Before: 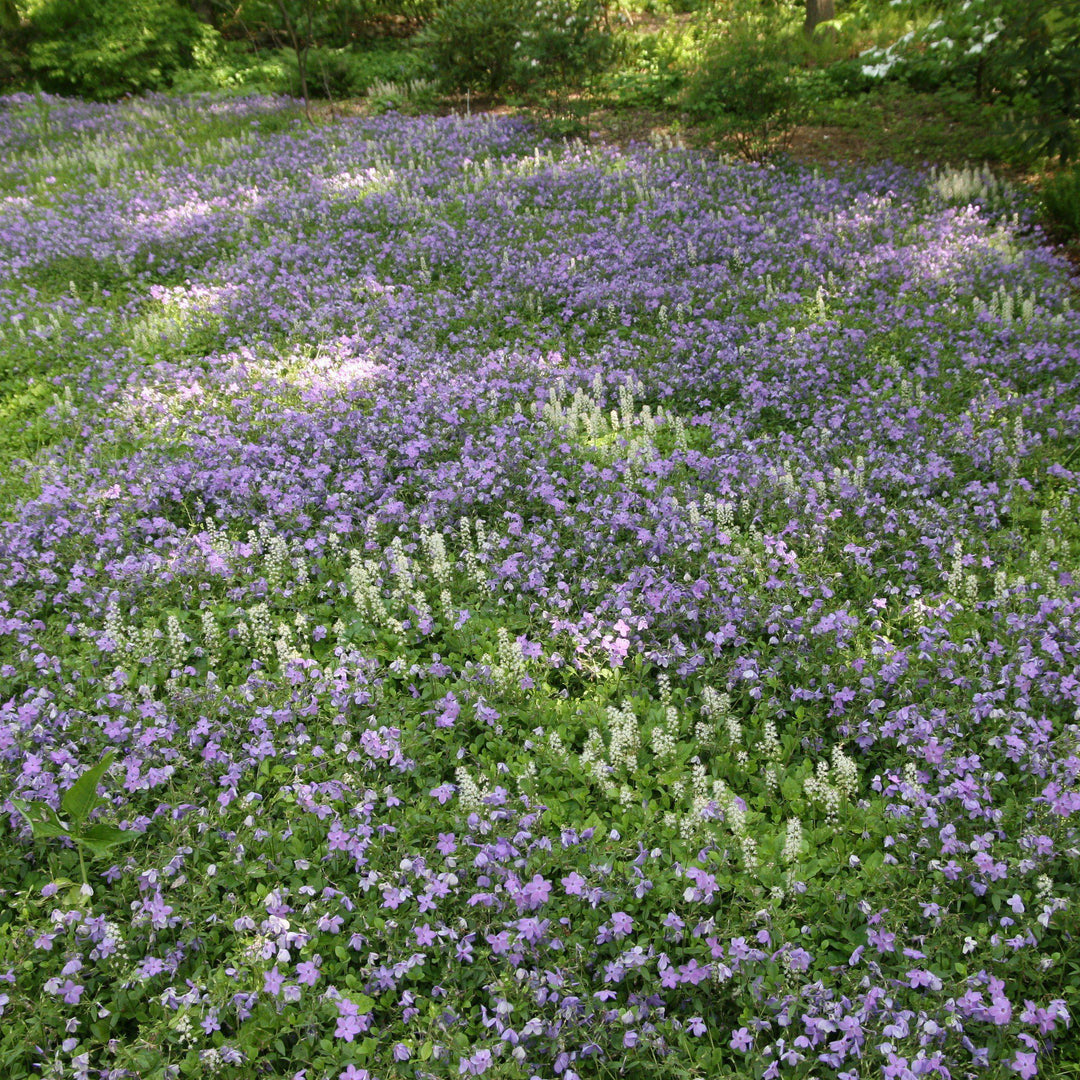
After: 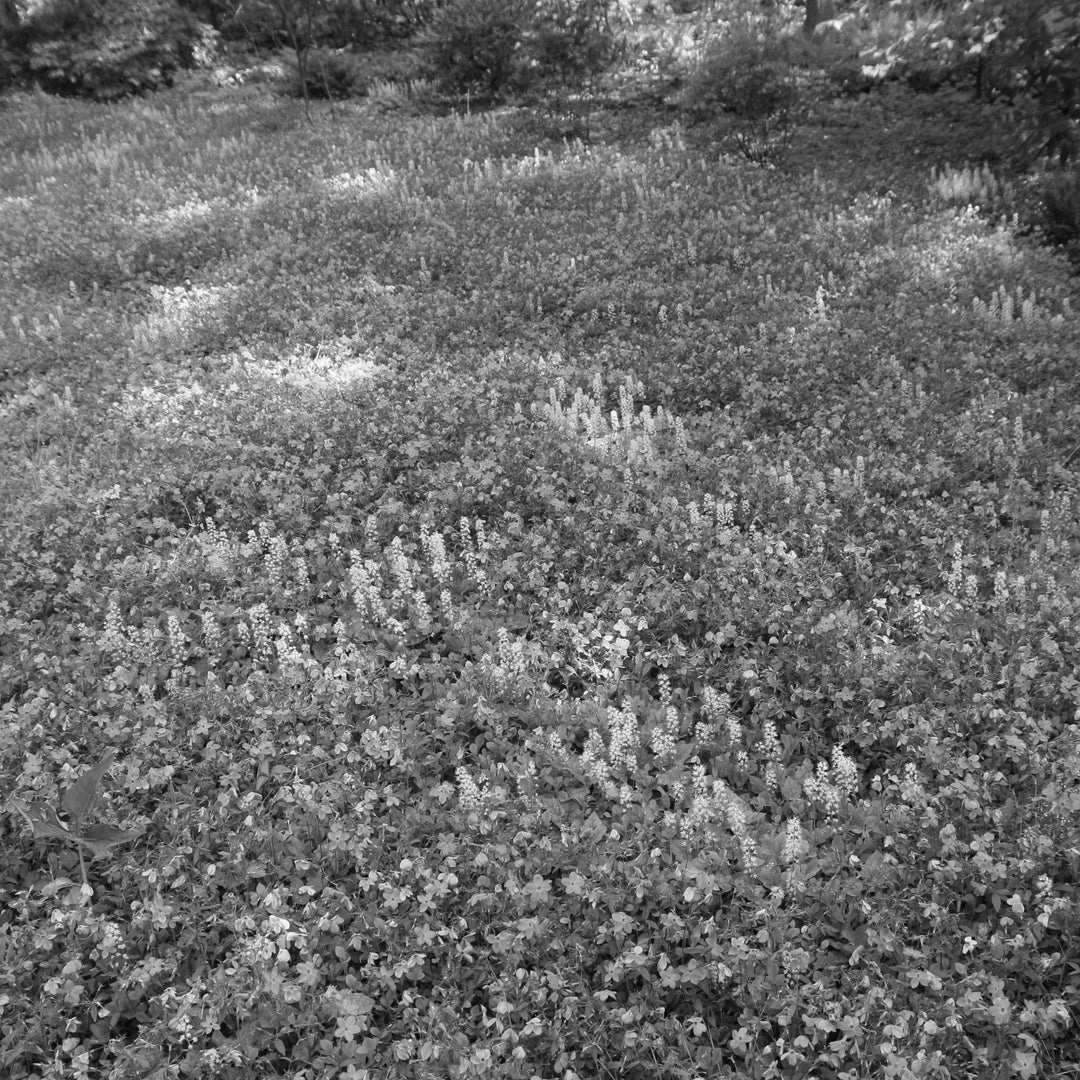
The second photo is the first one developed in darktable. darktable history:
monochrome: a -6.99, b 35.61, size 1.4
white balance: emerald 1
grain: coarseness 0.81 ISO, strength 1.34%, mid-tones bias 0%
color contrast: green-magenta contrast 1.2, blue-yellow contrast 1.2
